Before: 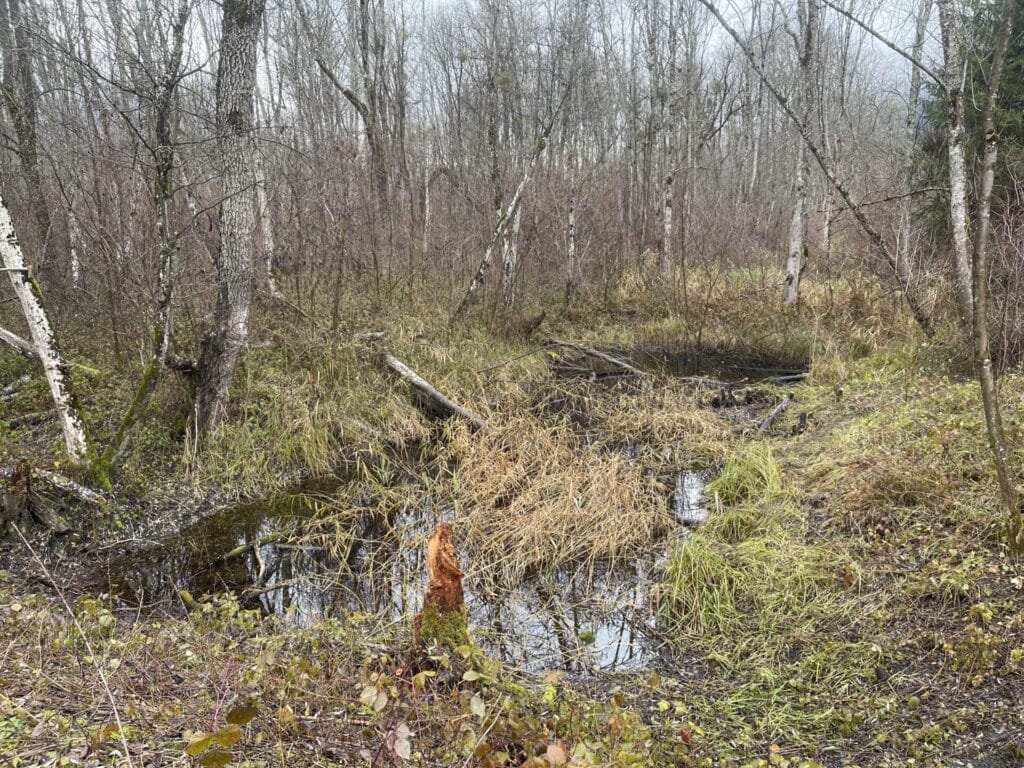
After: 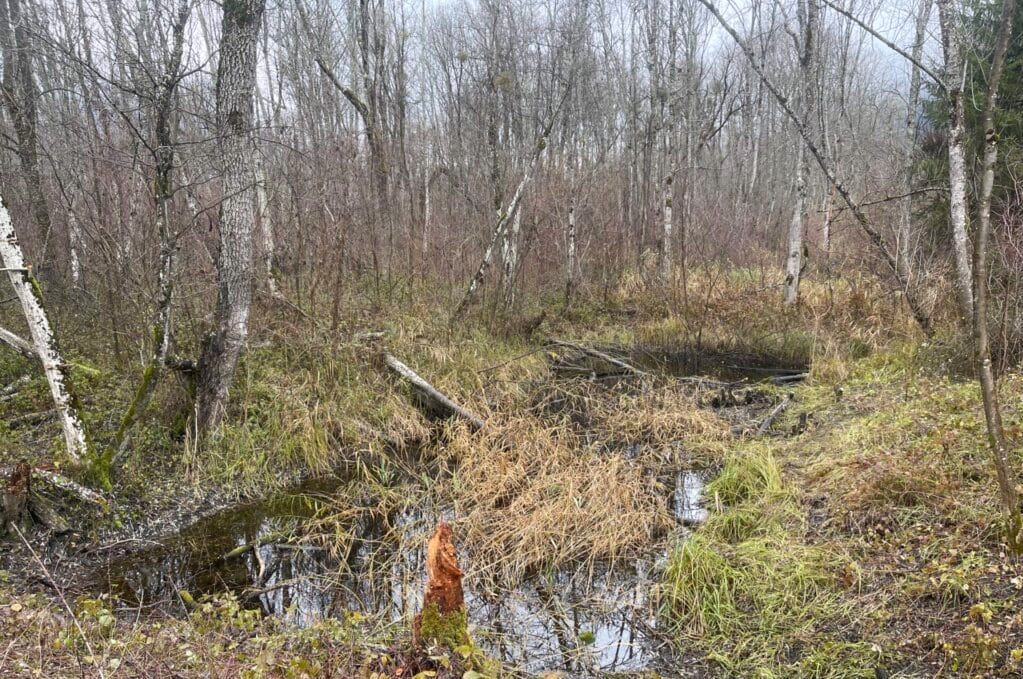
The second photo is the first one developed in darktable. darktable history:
crop and rotate: top 0%, bottom 11.49%
white balance: red 1.004, blue 1.024
